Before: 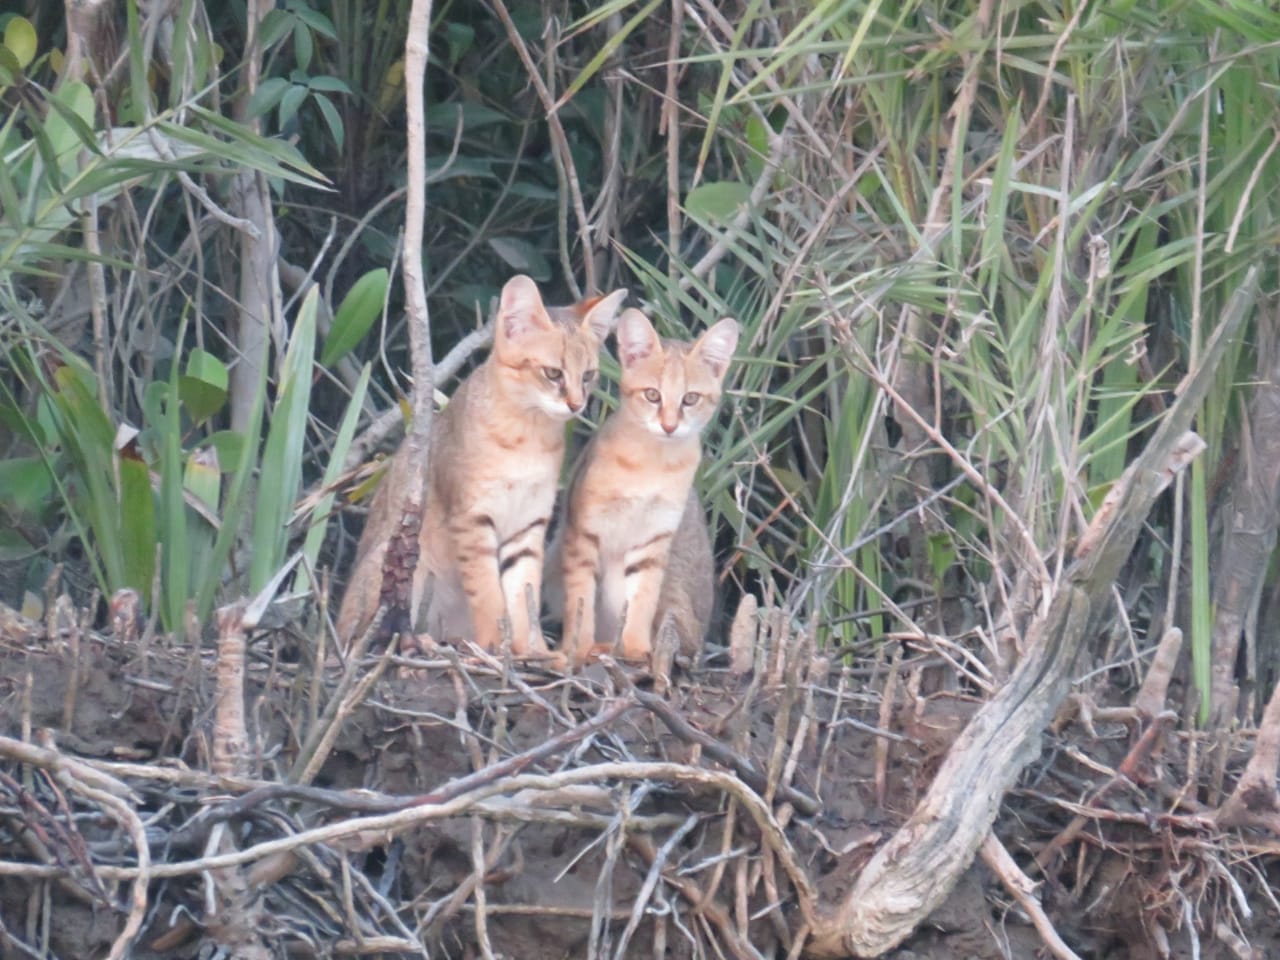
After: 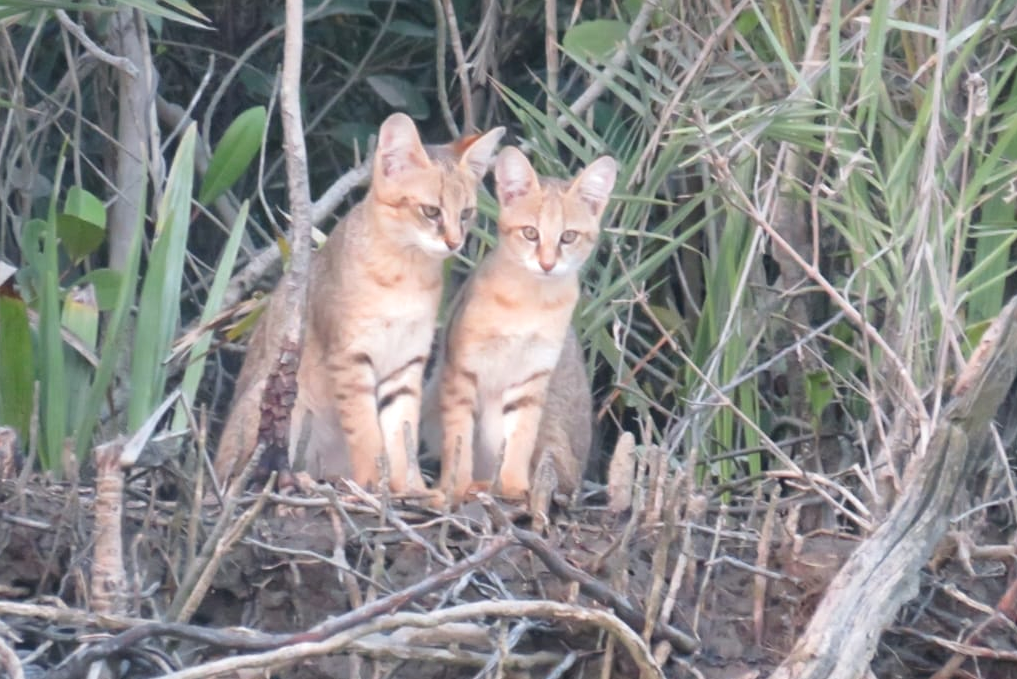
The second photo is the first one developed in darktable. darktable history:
local contrast: mode bilateral grid, contrast 19, coarseness 49, detail 120%, midtone range 0.2
shadows and highlights: shadows -38.42, highlights 64.25, soften with gaussian
color zones: curves: ch0 [(0, 0.5) (0.143, 0.5) (0.286, 0.5) (0.429, 0.495) (0.571, 0.437) (0.714, 0.44) (0.857, 0.496) (1, 0.5)], mix -92.6%
crop: left 9.535%, top 16.905%, right 11.011%, bottom 12.347%
